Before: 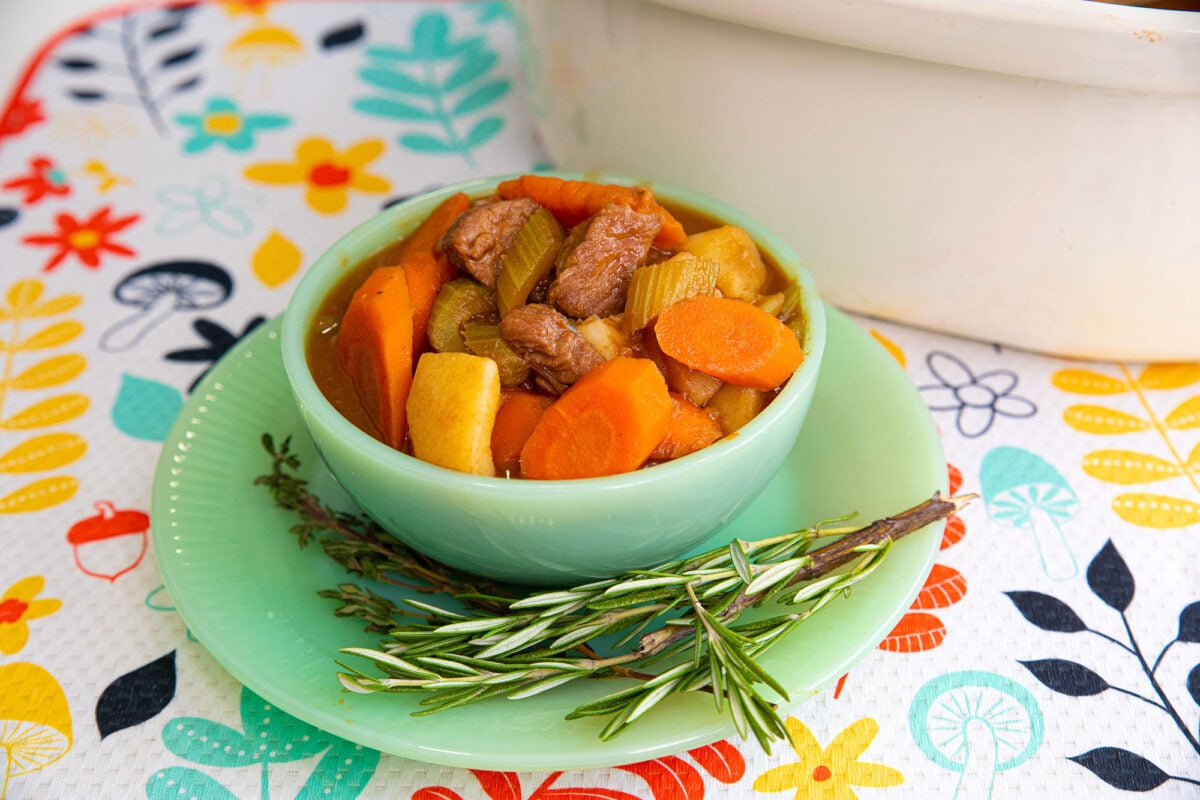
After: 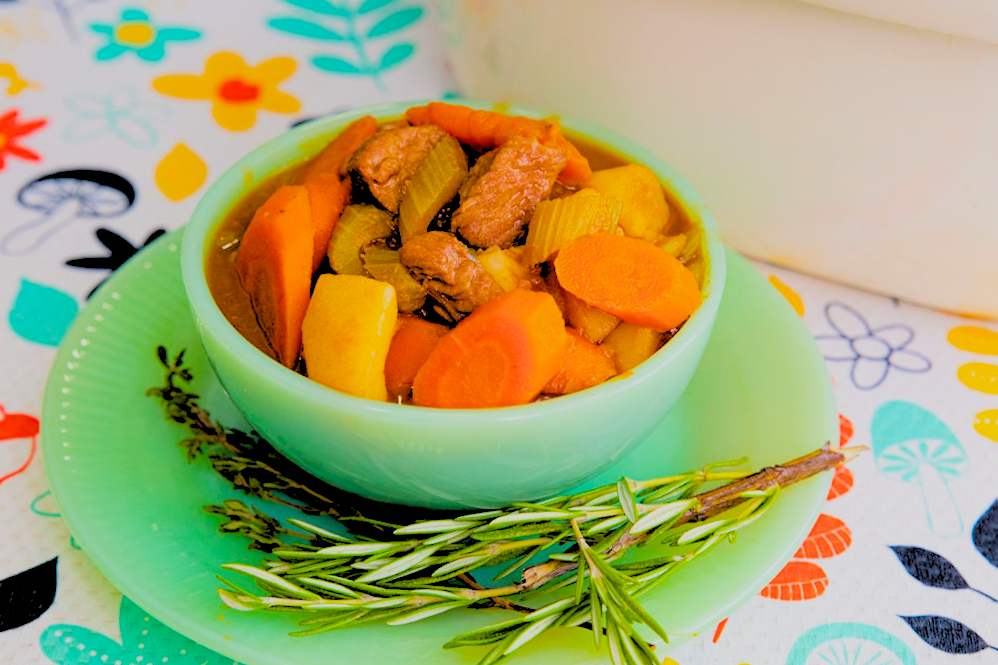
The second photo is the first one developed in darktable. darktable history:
color balance rgb: linear chroma grading › global chroma 15%, perceptual saturation grading › global saturation 30%
crop and rotate: angle -3.27°, left 5.211%, top 5.211%, right 4.607%, bottom 4.607%
rgb levels: levels [[0.027, 0.429, 0.996], [0, 0.5, 1], [0, 0.5, 1]]
filmic rgb: hardness 4.17
